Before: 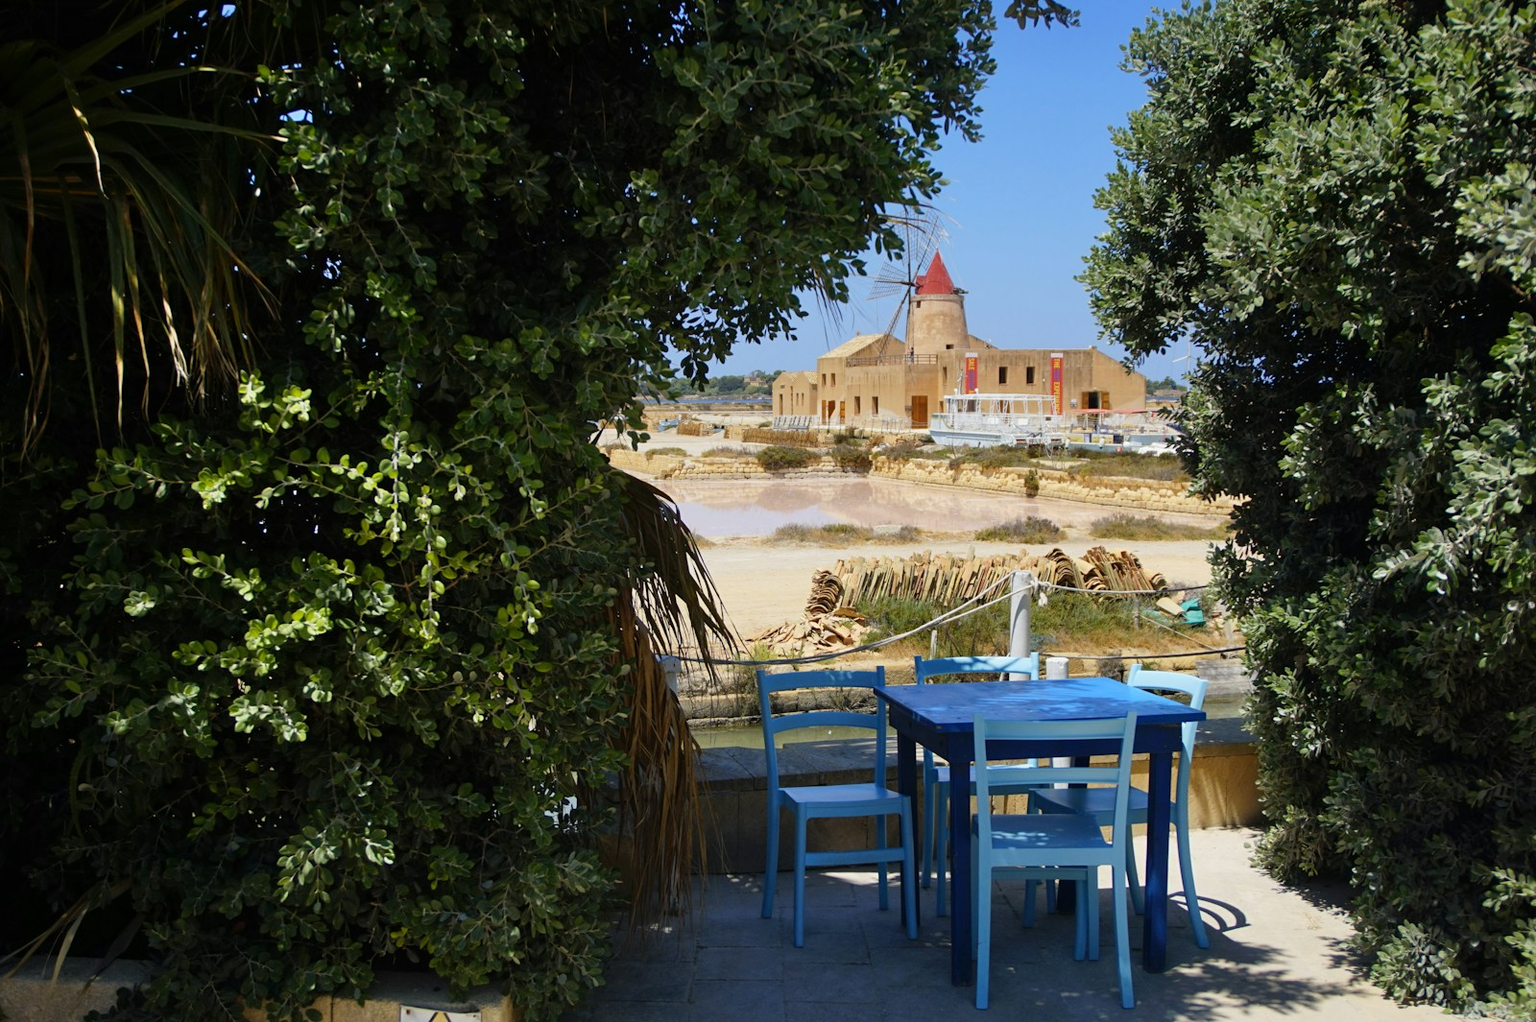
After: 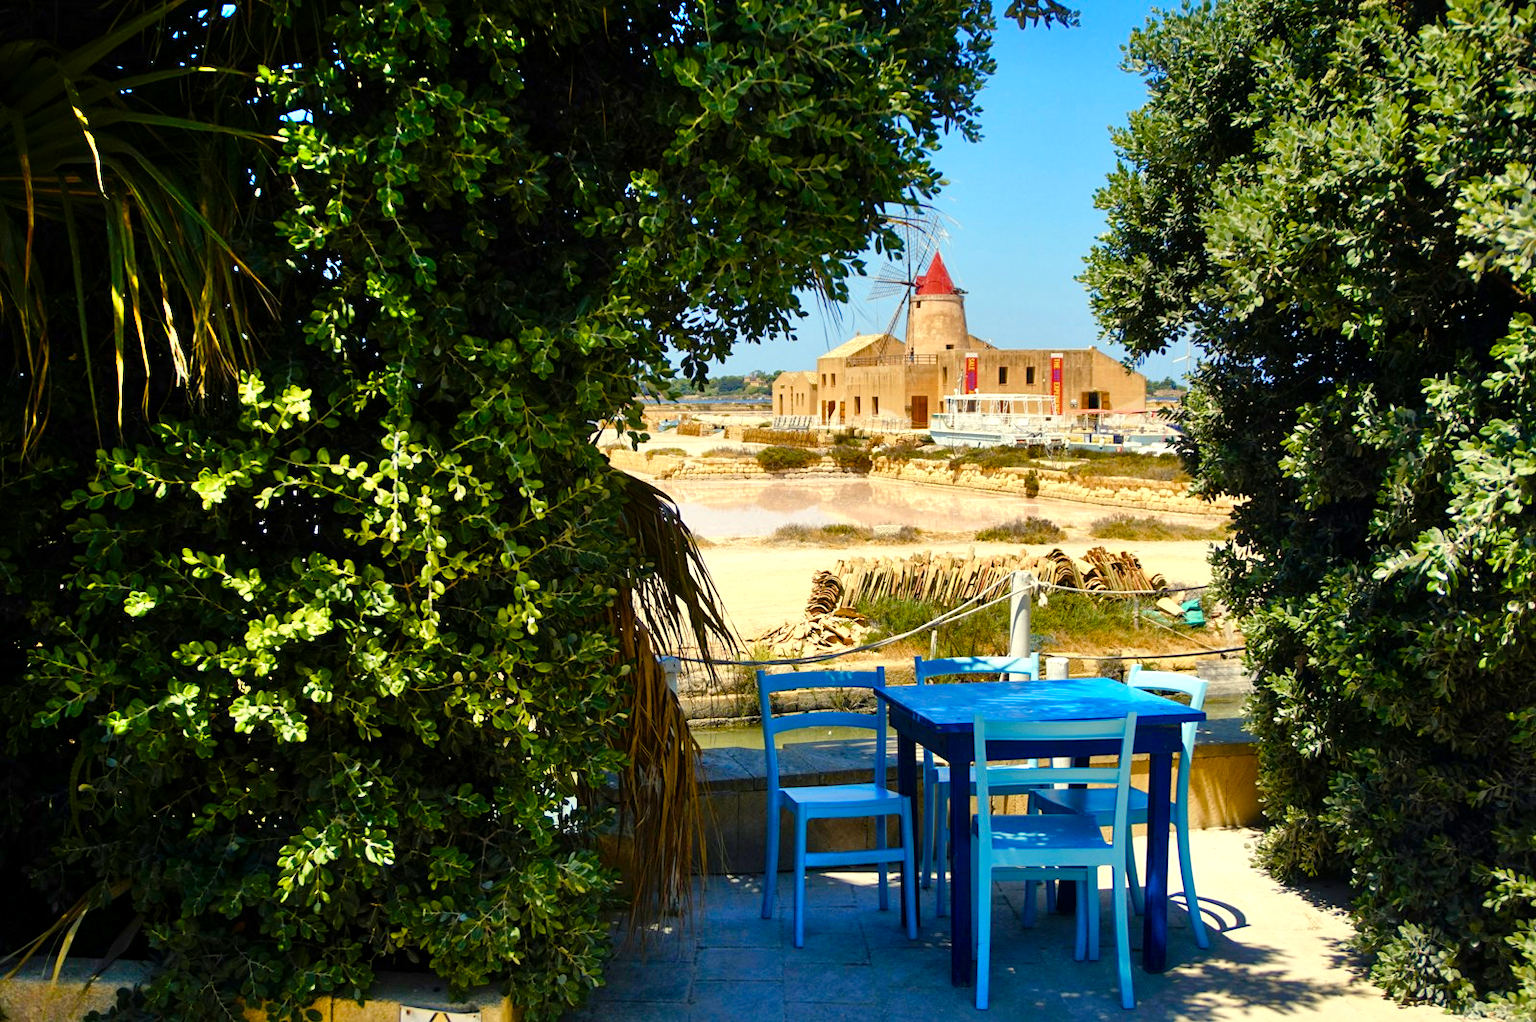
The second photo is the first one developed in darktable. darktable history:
local contrast: highlights 106%, shadows 97%, detail 119%, midtone range 0.2
color balance rgb: highlights gain › chroma 7.961%, highlights gain › hue 84.65°, linear chroma grading › global chroma 15.21%, perceptual saturation grading › global saturation 20%, perceptual saturation grading › highlights -49.132%, perceptual saturation grading › shadows 24.078%, global vibrance 50.315%
tone equalizer: -8 EV -0.424 EV, -7 EV -0.397 EV, -6 EV -0.345 EV, -5 EV -0.188 EV, -3 EV 0.243 EV, -2 EV 0.314 EV, -1 EV 0.389 EV, +0 EV 0.428 EV
shadows and highlights: soften with gaussian
